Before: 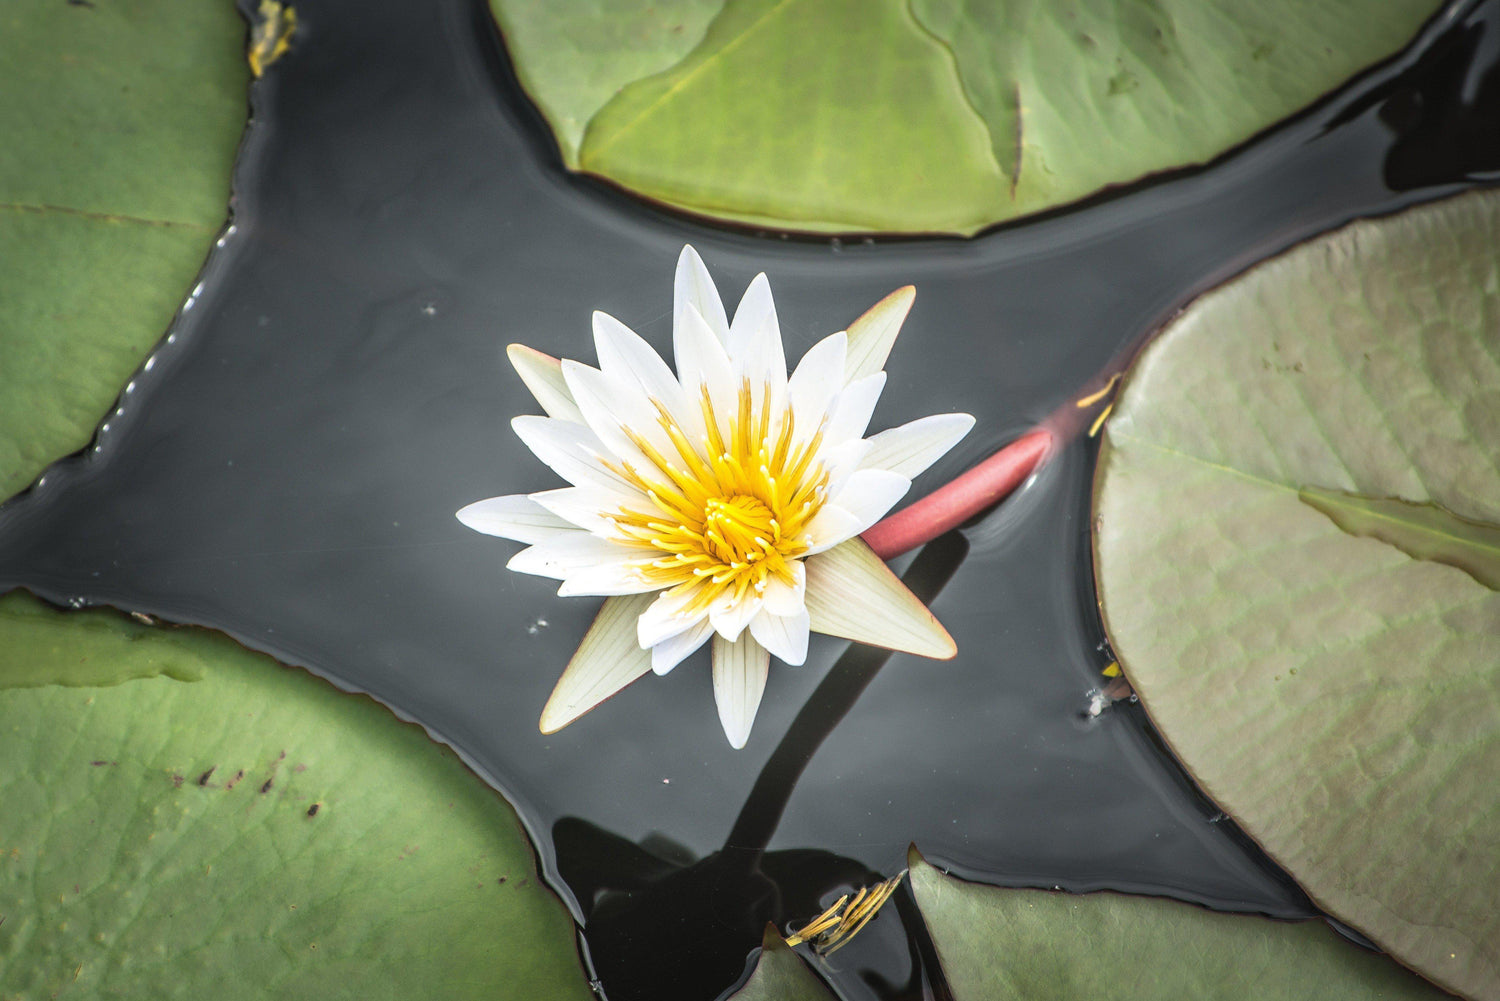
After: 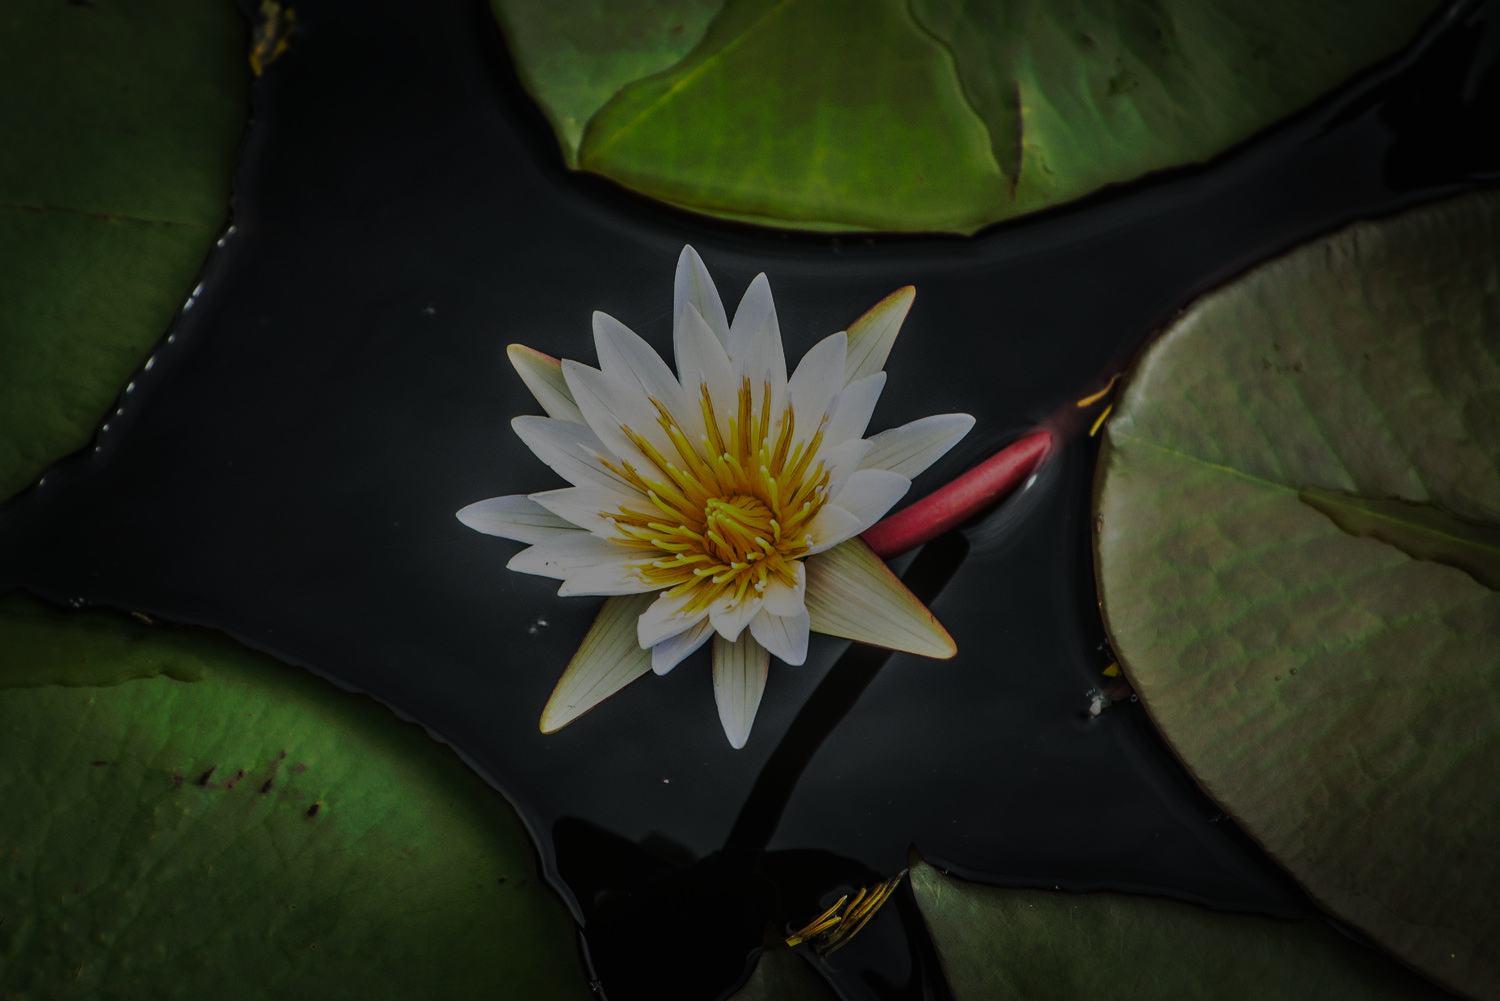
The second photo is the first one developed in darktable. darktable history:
base curve: curves: ch0 [(0, 0) (0.989, 0.992)], preserve colors none
tone equalizer: -8 EV -2 EV, -7 EV -2 EV, -6 EV -2 EV, -5 EV -2 EV, -4 EV -2 EV, -3 EV -2 EV, -2 EV -2 EV, -1 EV -1.63 EV, +0 EV -2 EV
tone curve: curves: ch0 [(0, 0) (0.003, 0.006) (0.011, 0.006) (0.025, 0.008) (0.044, 0.014) (0.069, 0.02) (0.1, 0.025) (0.136, 0.037) (0.177, 0.053) (0.224, 0.086) (0.277, 0.13) (0.335, 0.189) (0.399, 0.253) (0.468, 0.375) (0.543, 0.521) (0.623, 0.671) (0.709, 0.789) (0.801, 0.841) (0.898, 0.889) (1, 1)], preserve colors none
